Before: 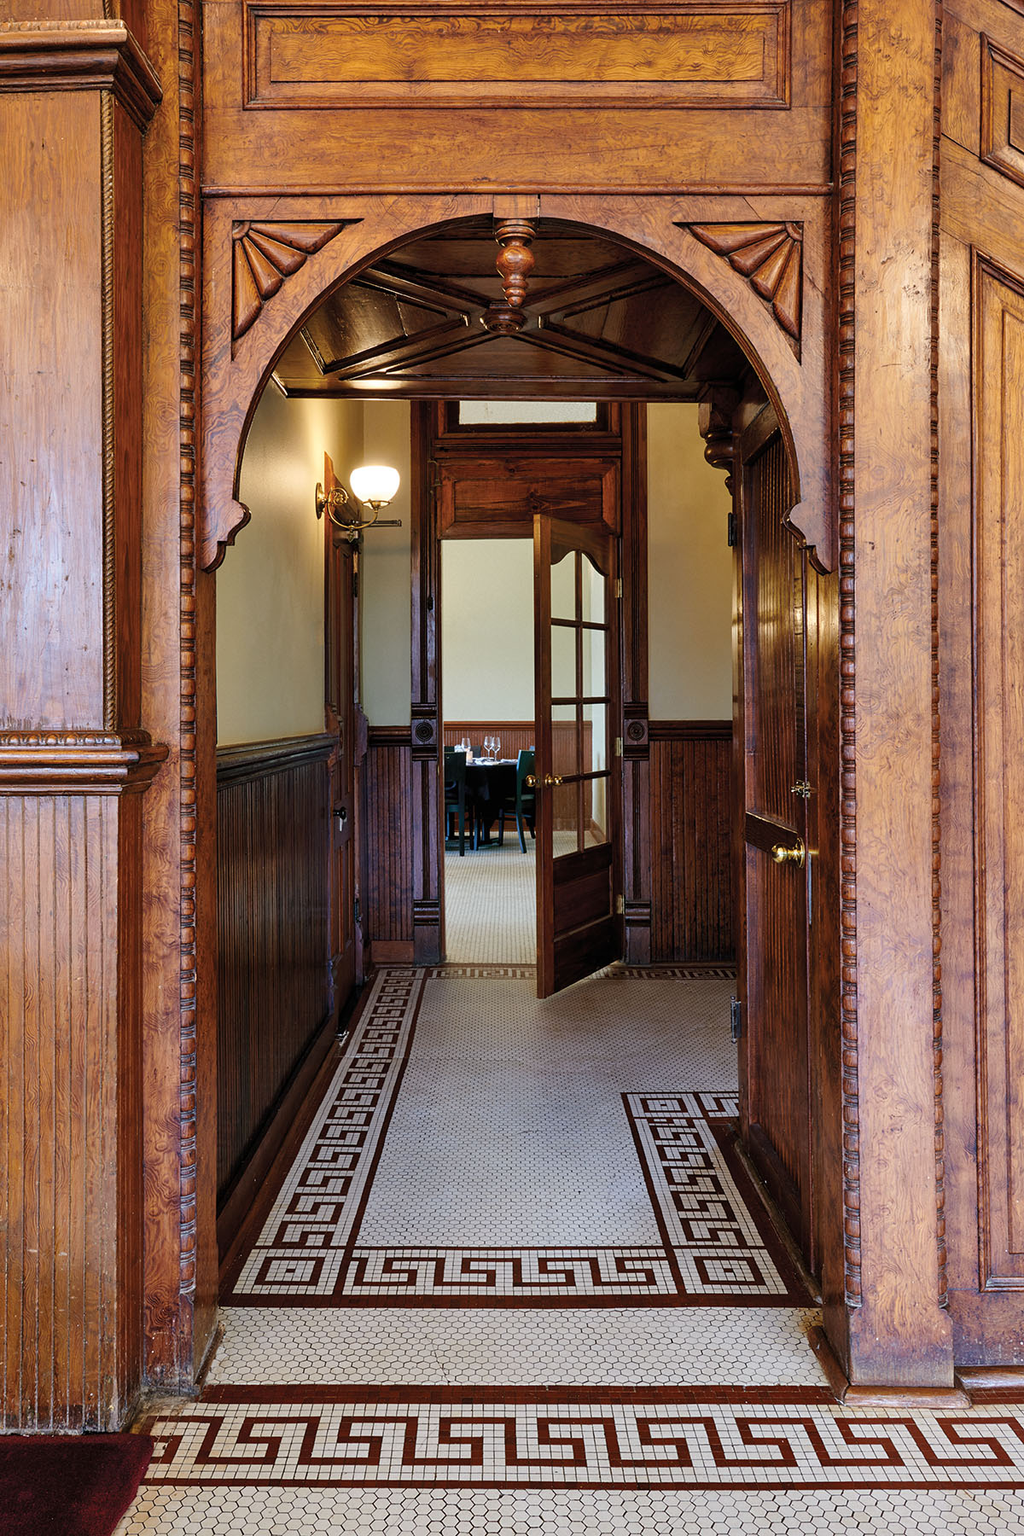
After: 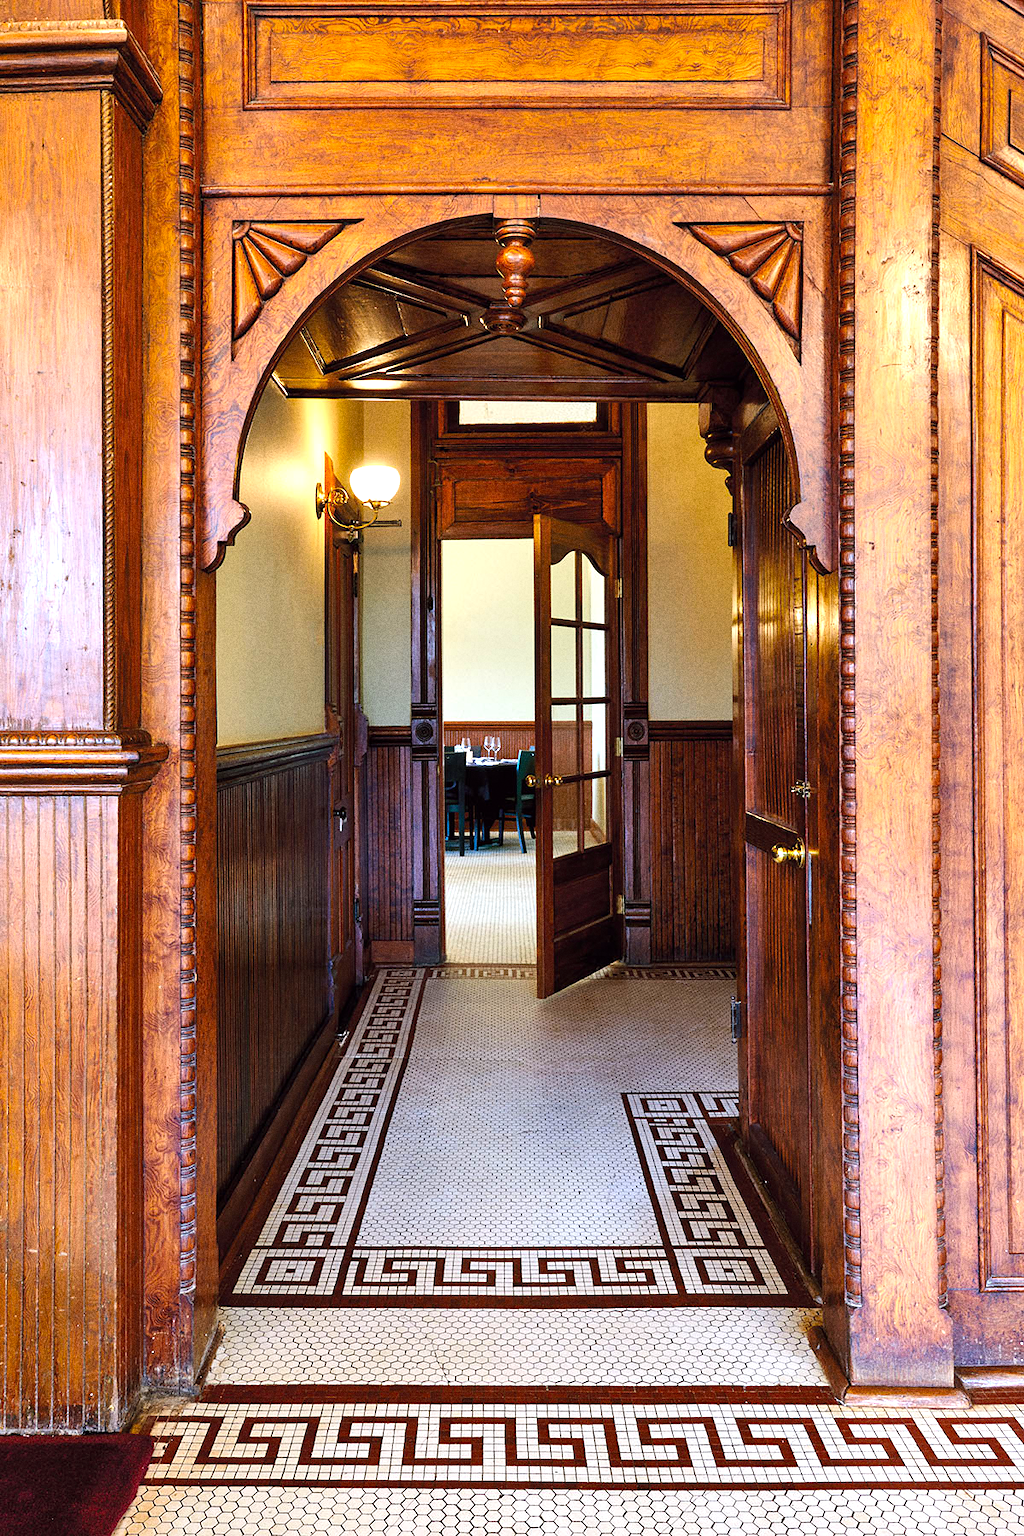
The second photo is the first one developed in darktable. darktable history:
tone equalizer: on, module defaults
exposure: exposure 0.566 EV, compensate highlight preservation false
color balance: lift [1, 1.001, 0.999, 1.001], gamma [1, 1.004, 1.007, 0.993], gain [1, 0.991, 0.987, 1.013], contrast 7.5%, contrast fulcrum 10%, output saturation 115%
grain: coarseness 0.09 ISO, strength 40%
